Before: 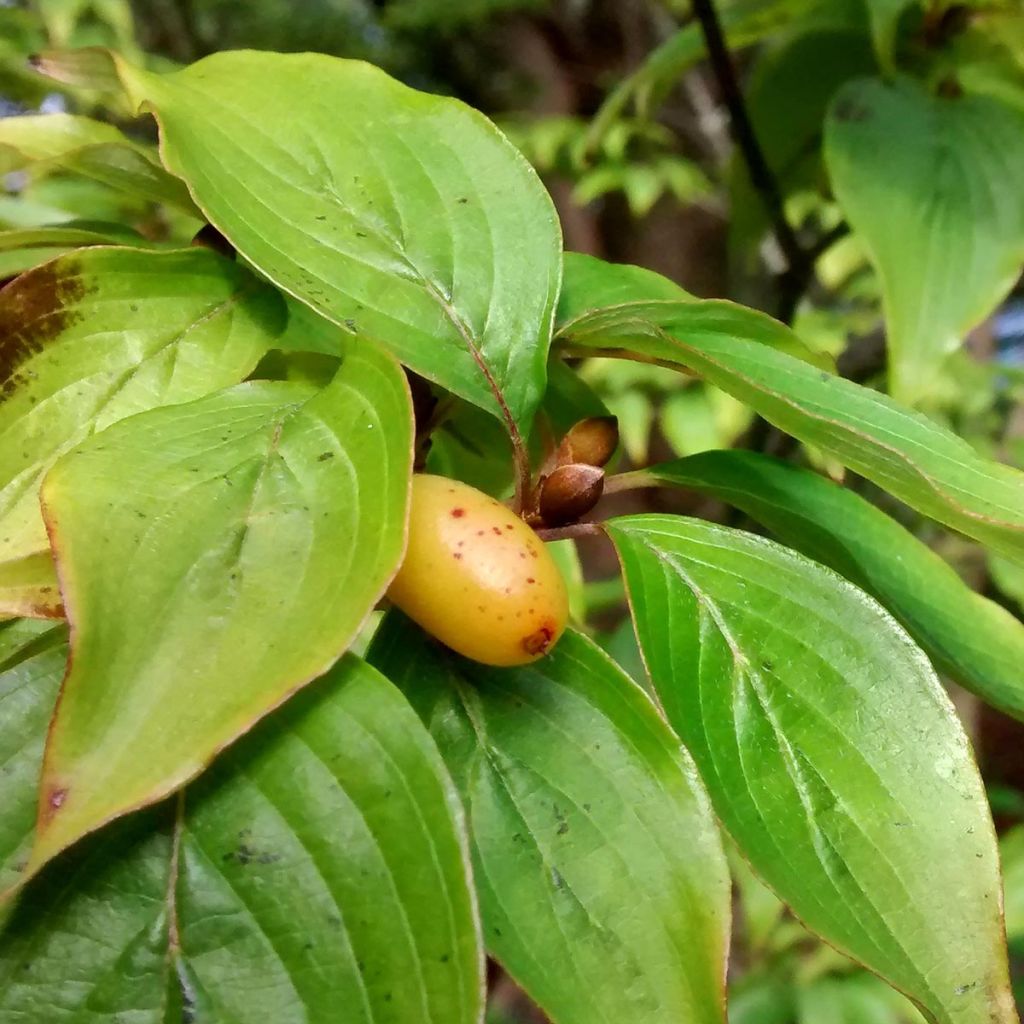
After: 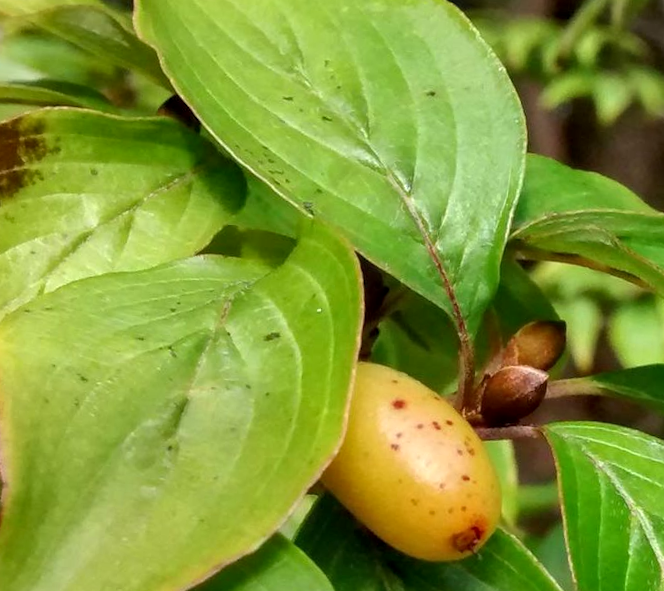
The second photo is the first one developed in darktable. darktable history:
crop and rotate: angle -4.99°, left 2.122%, top 6.945%, right 27.566%, bottom 30.519%
local contrast: on, module defaults
